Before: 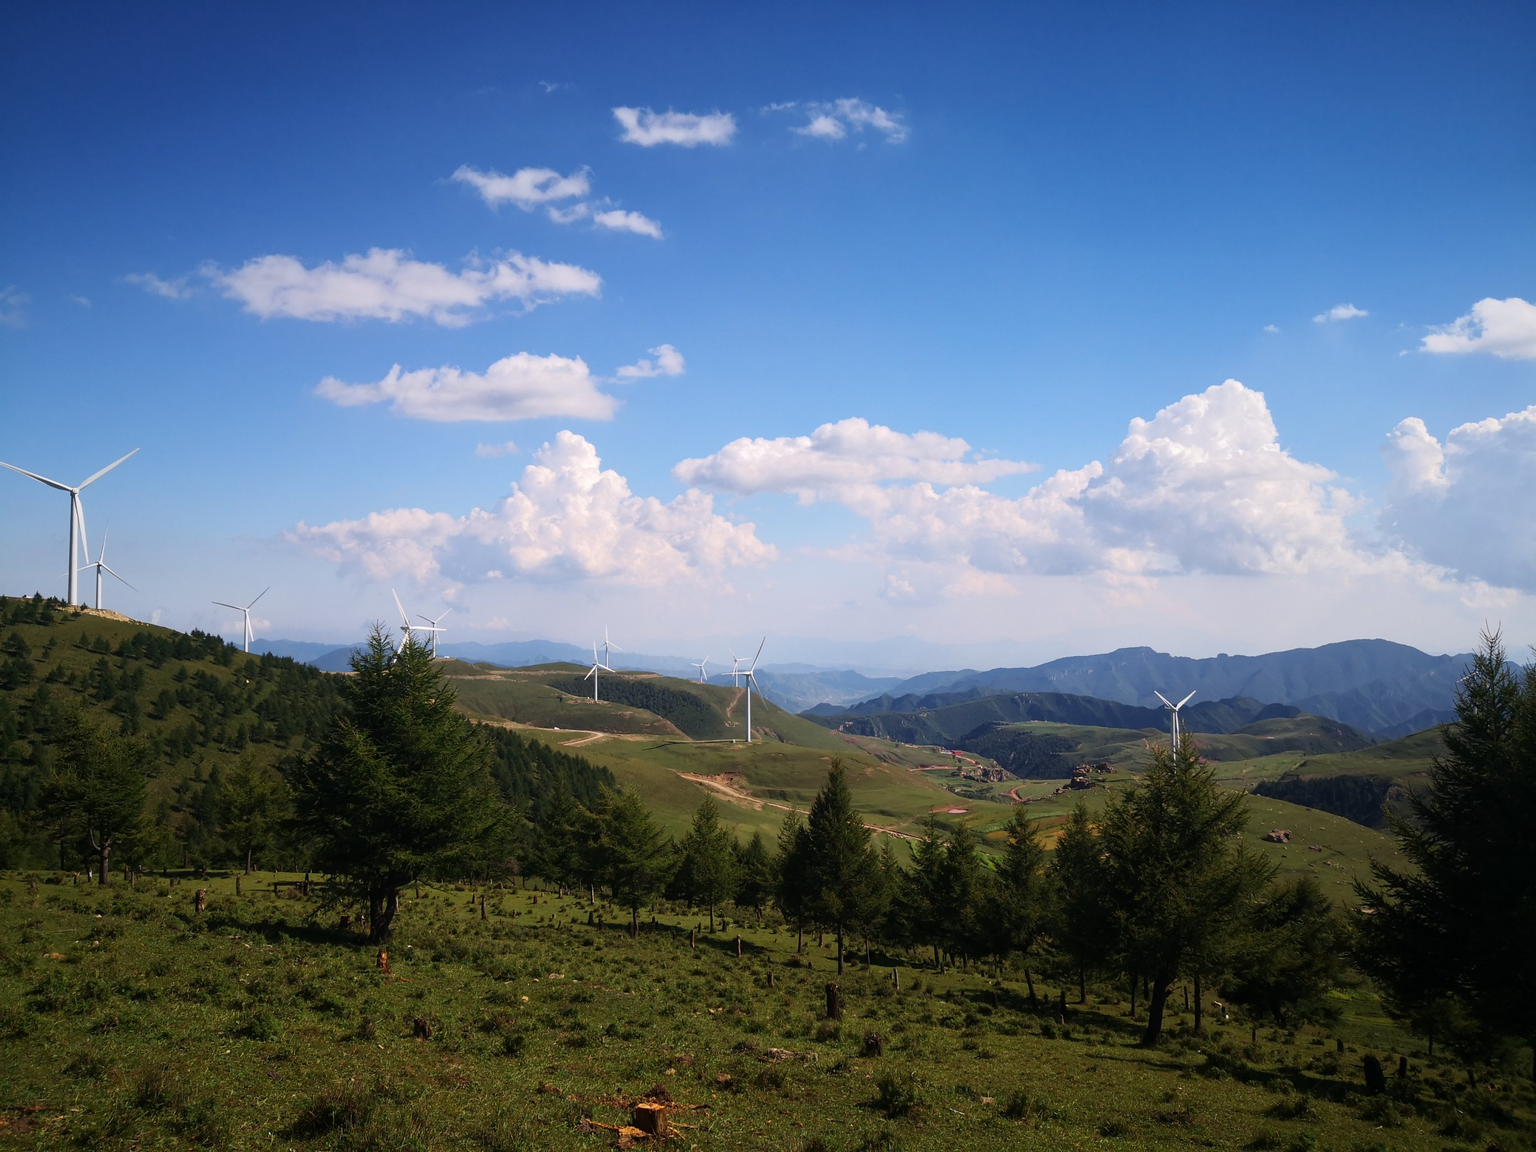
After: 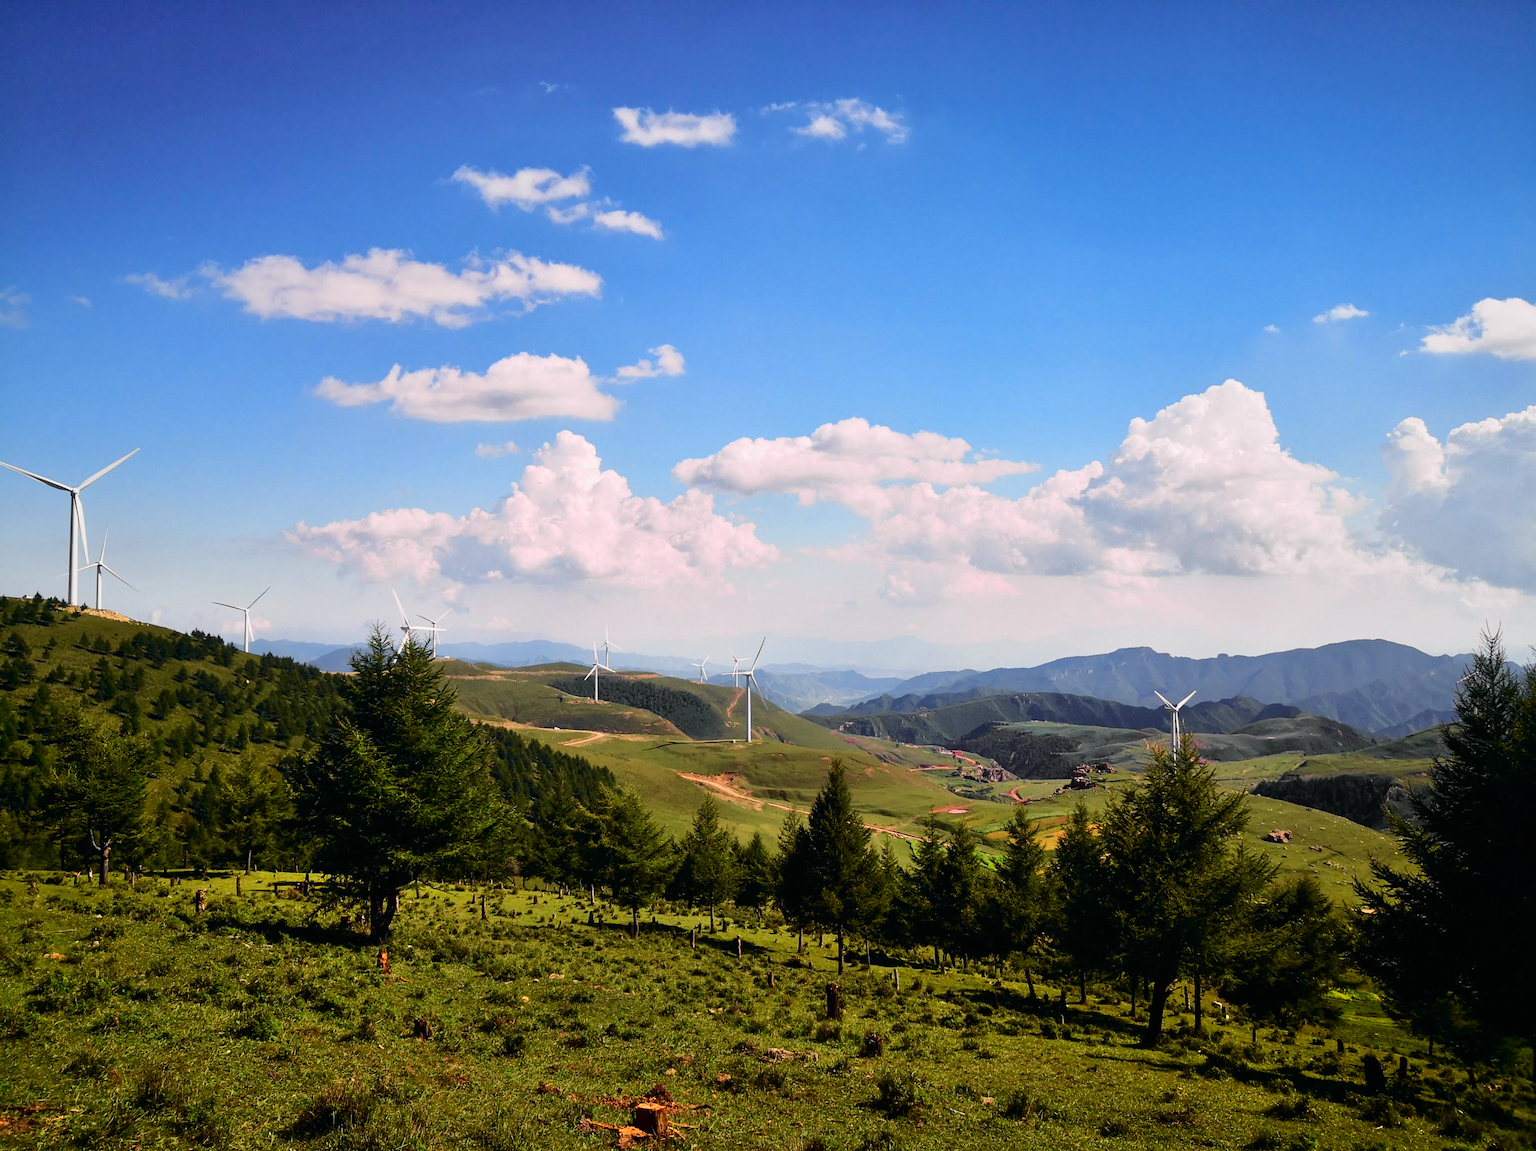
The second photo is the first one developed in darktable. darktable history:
tone curve: curves: ch0 [(0, 0) (0.062, 0.023) (0.168, 0.142) (0.359, 0.419) (0.469, 0.544) (0.634, 0.722) (0.839, 0.909) (0.998, 0.978)]; ch1 [(0, 0) (0.437, 0.408) (0.472, 0.47) (0.502, 0.504) (0.527, 0.546) (0.568, 0.619) (0.608, 0.665) (0.669, 0.748) (0.859, 0.899) (1, 1)]; ch2 [(0, 0) (0.33, 0.301) (0.421, 0.443) (0.473, 0.498) (0.509, 0.5) (0.535, 0.564) (0.575, 0.625) (0.608, 0.667) (1, 1)], color space Lab, independent channels, preserve colors none
shadows and highlights: low approximation 0.01, soften with gaussian
